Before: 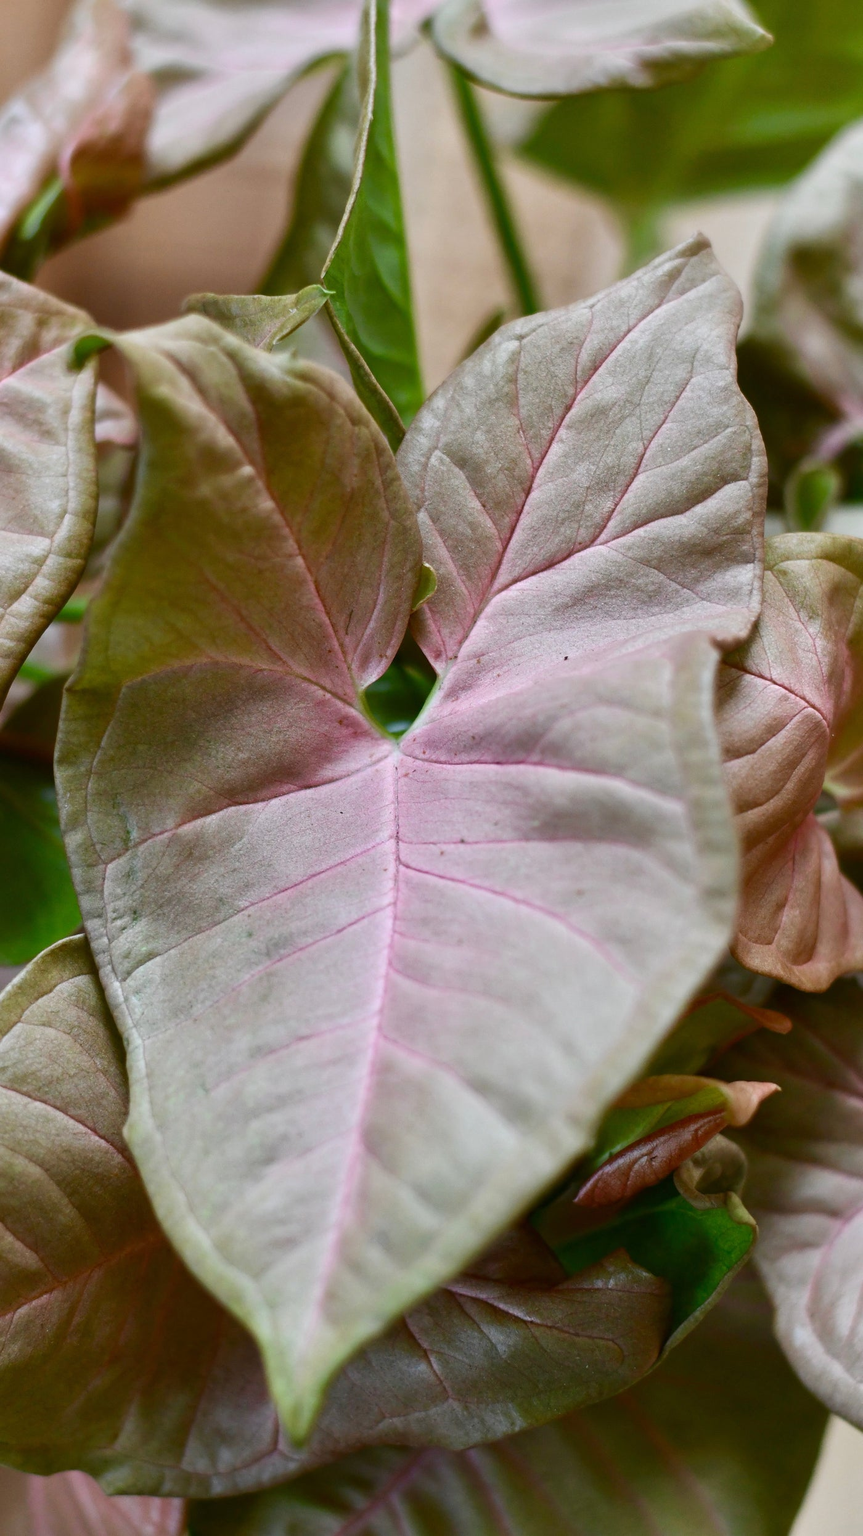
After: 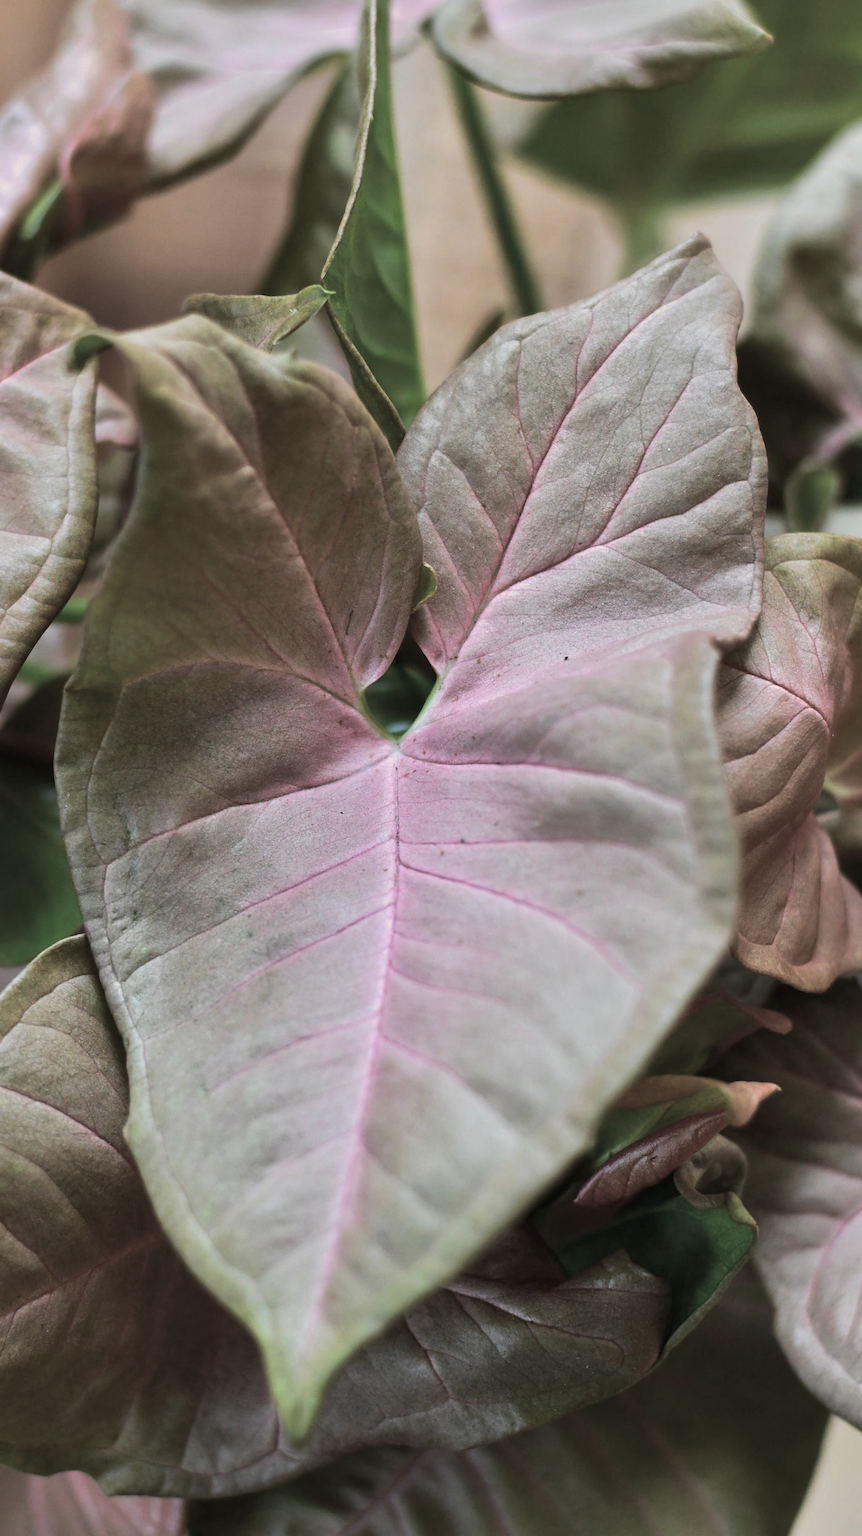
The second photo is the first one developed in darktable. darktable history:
shadows and highlights: shadows 25, highlights -25
split-toning: shadows › hue 43.2°, shadows › saturation 0, highlights › hue 50.4°, highlights › saturation 1
